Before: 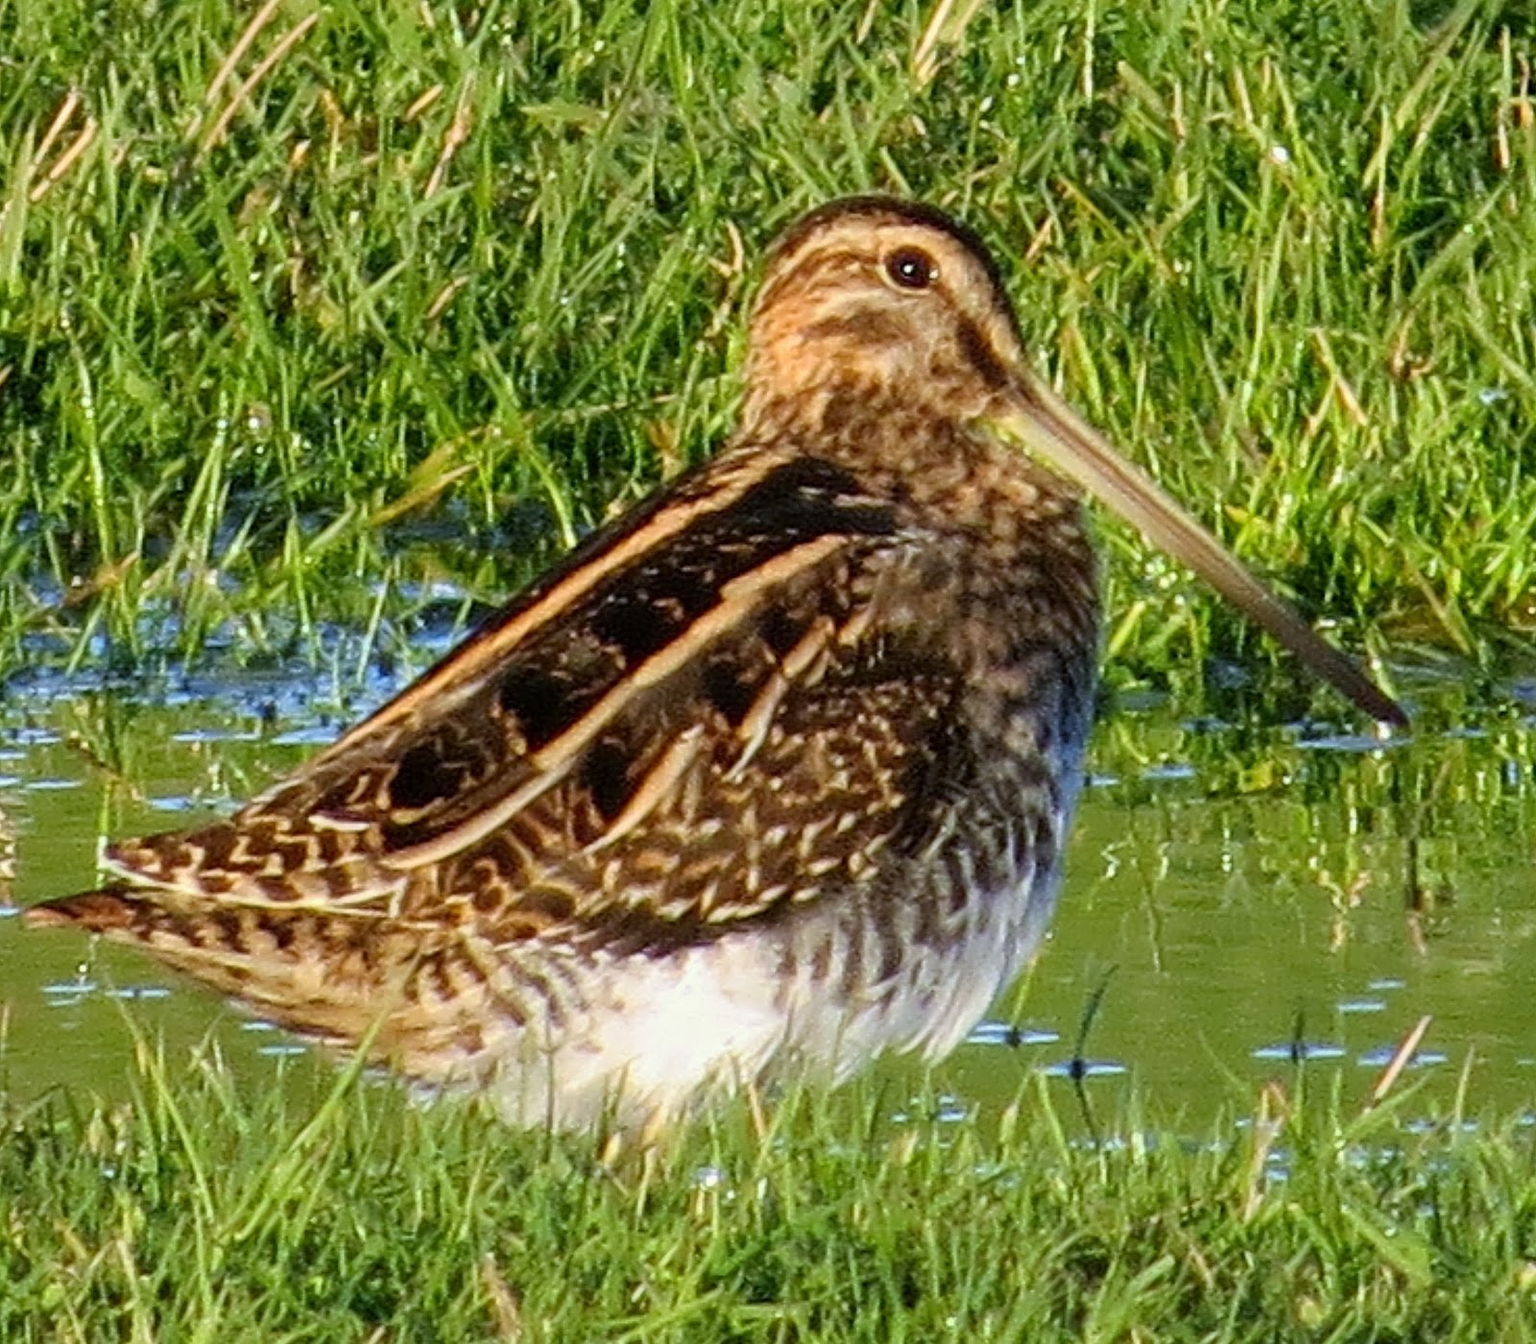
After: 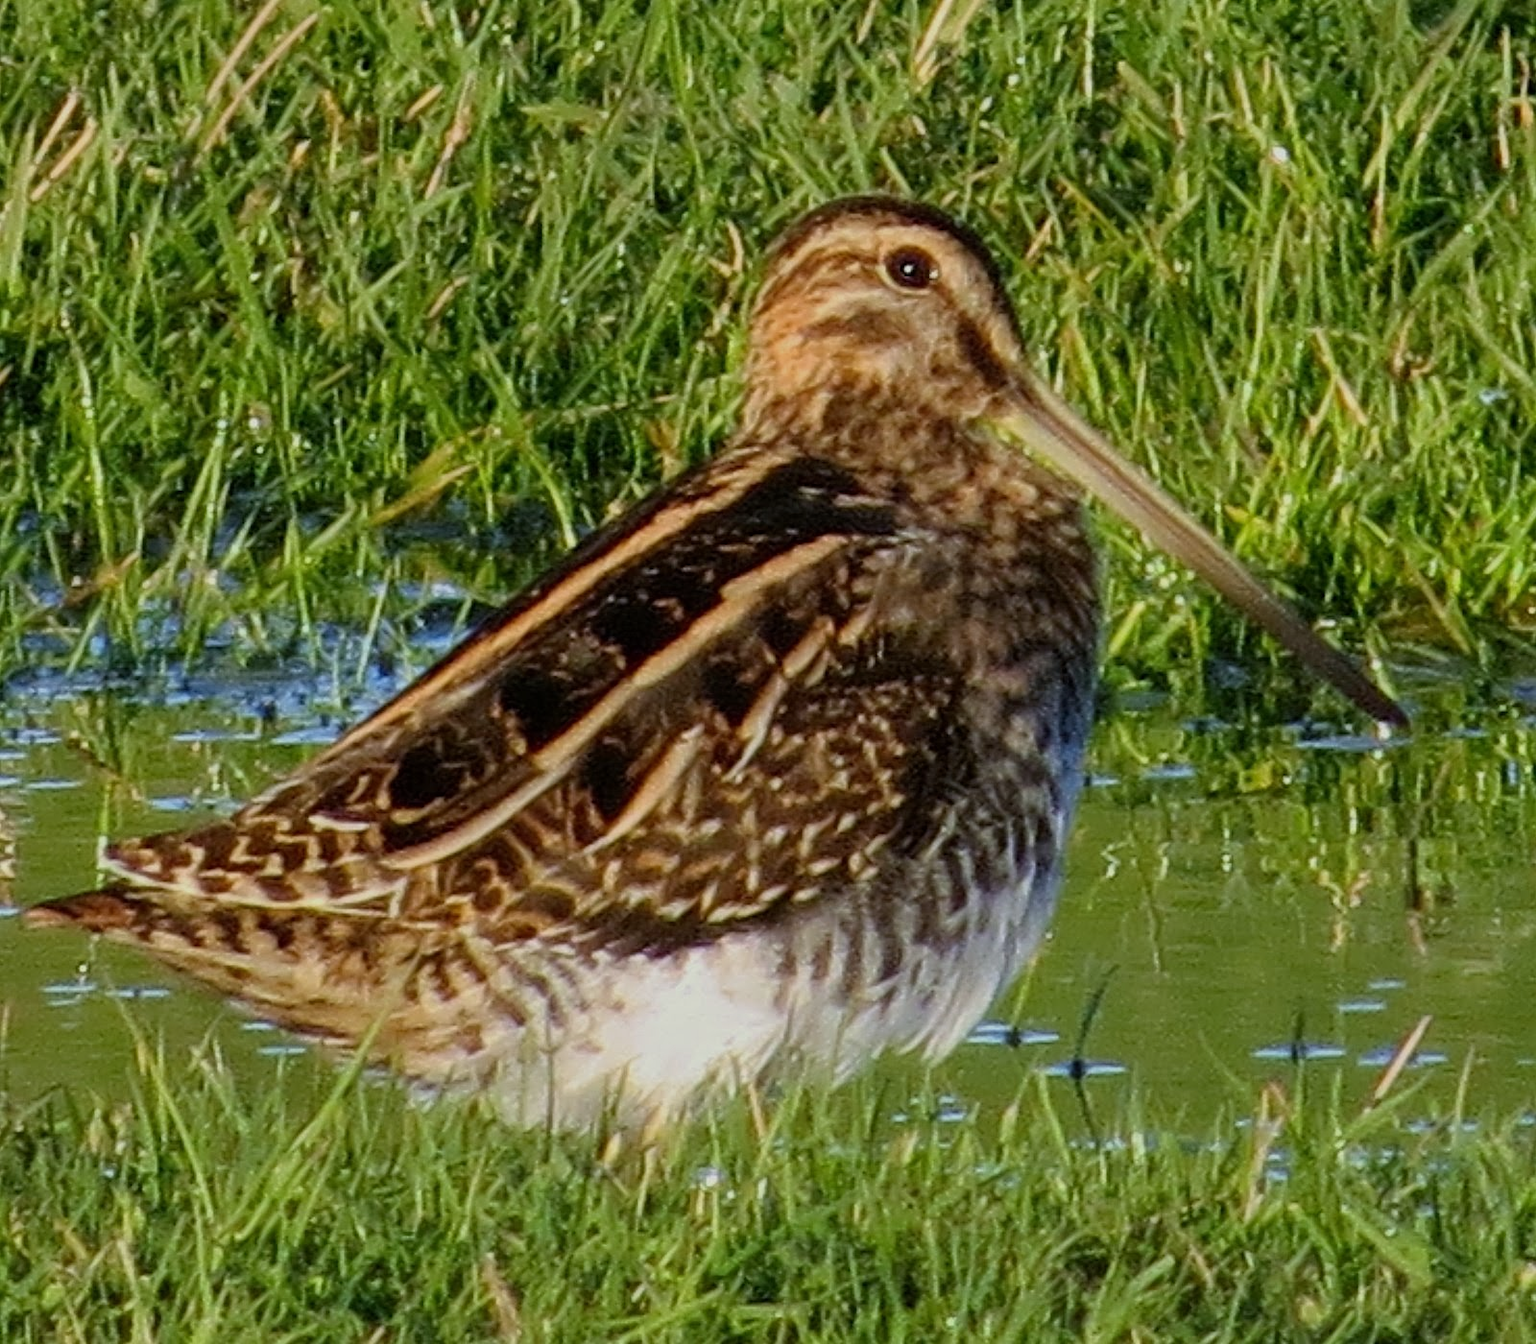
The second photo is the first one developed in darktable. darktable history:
exposure: exposure -0.485 EV, compensate exposure bias true, compensate highlight preservation false
